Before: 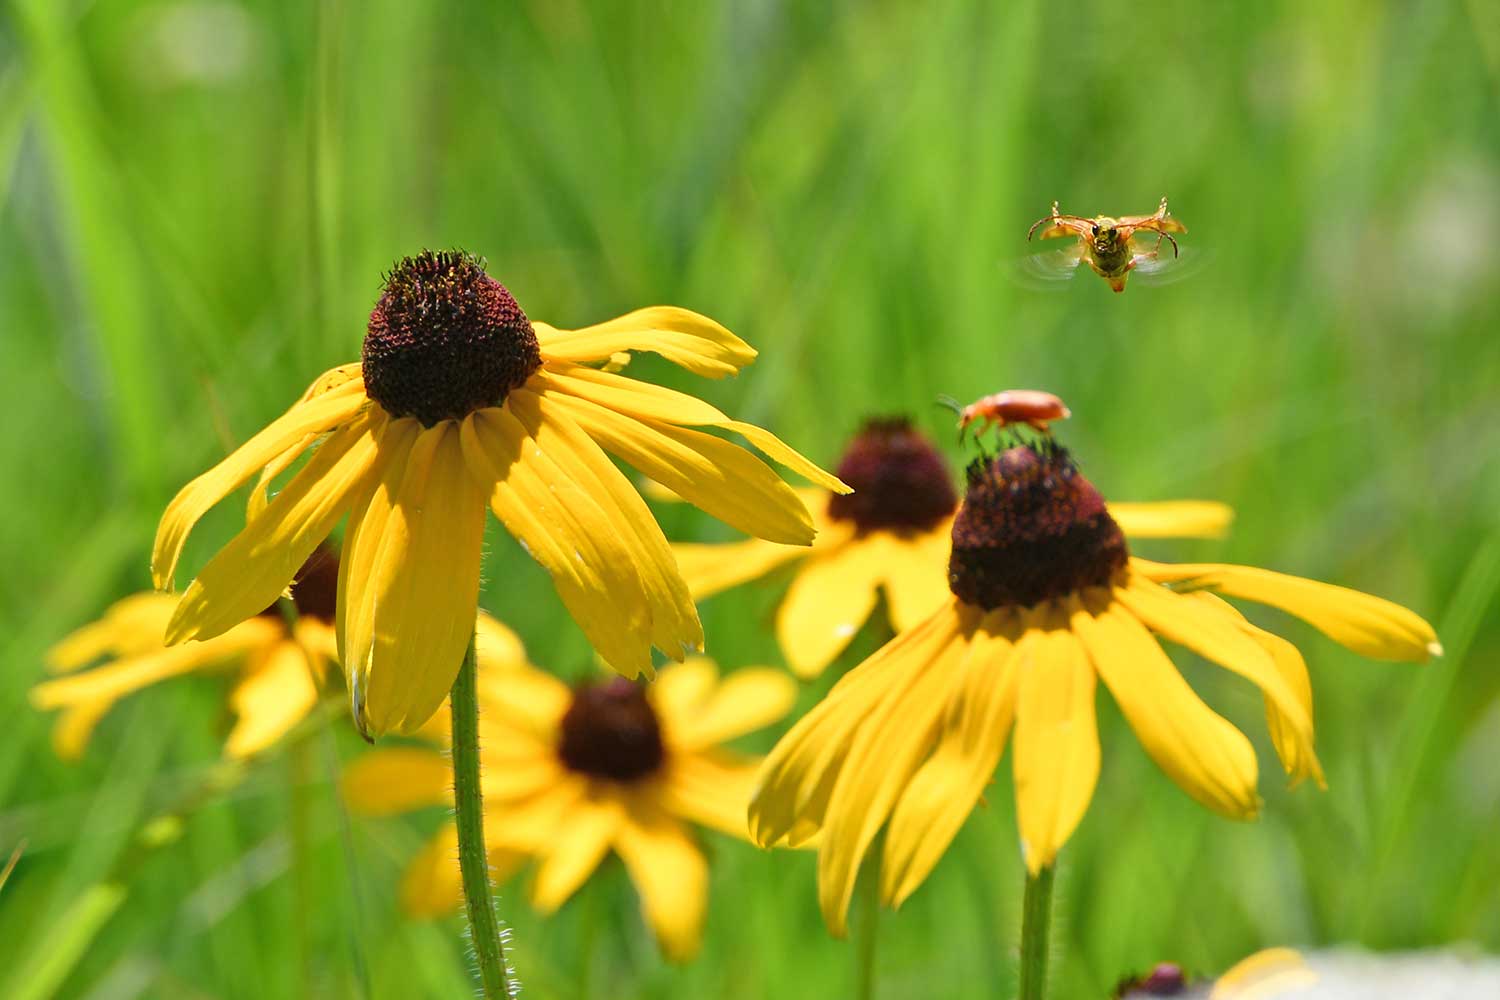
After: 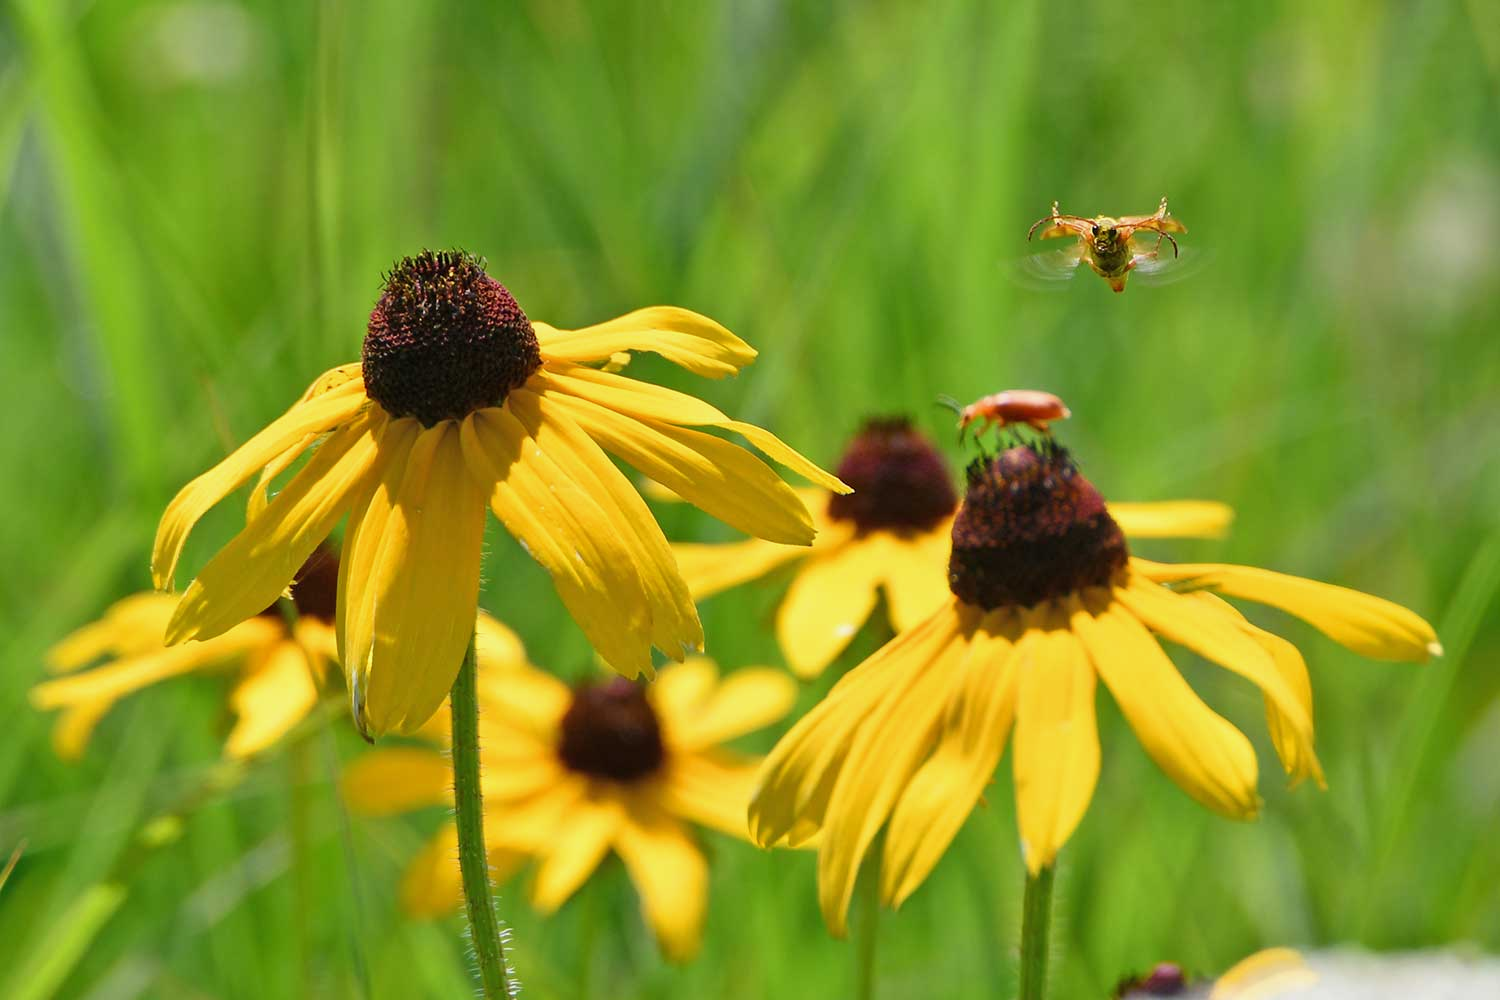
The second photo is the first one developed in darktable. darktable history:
exposure: exposure -0.114 EV, compensate exposure bias true, compensate highlight preservation false
